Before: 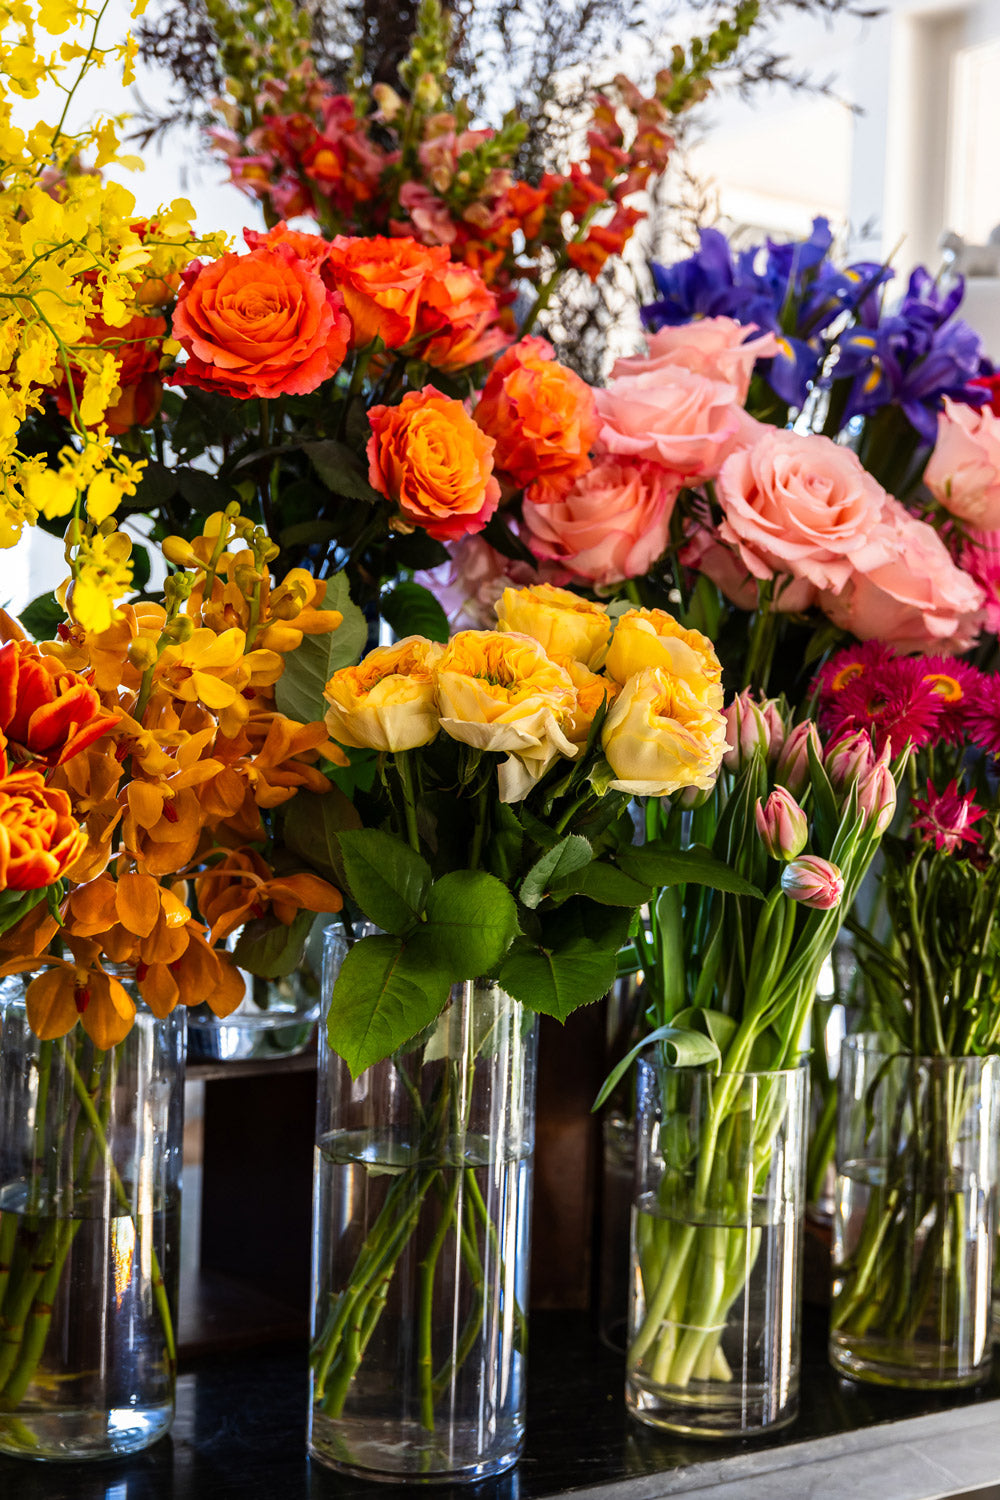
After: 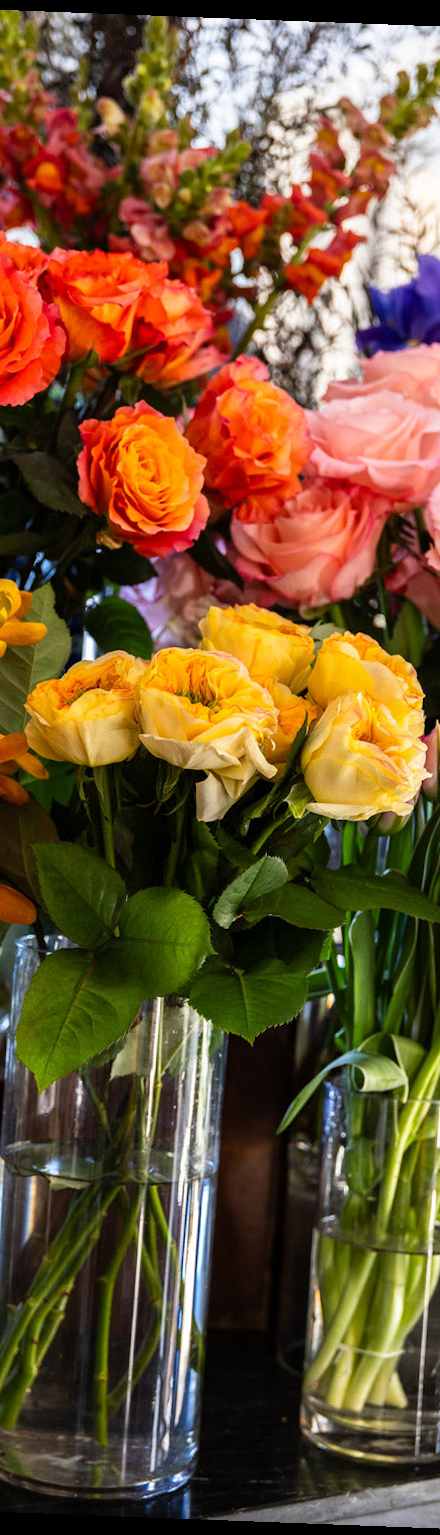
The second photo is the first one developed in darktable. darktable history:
crop: left 31.229%, right 27.105%
rotate and perspective: rotation 2.17°, automatic cropping off
